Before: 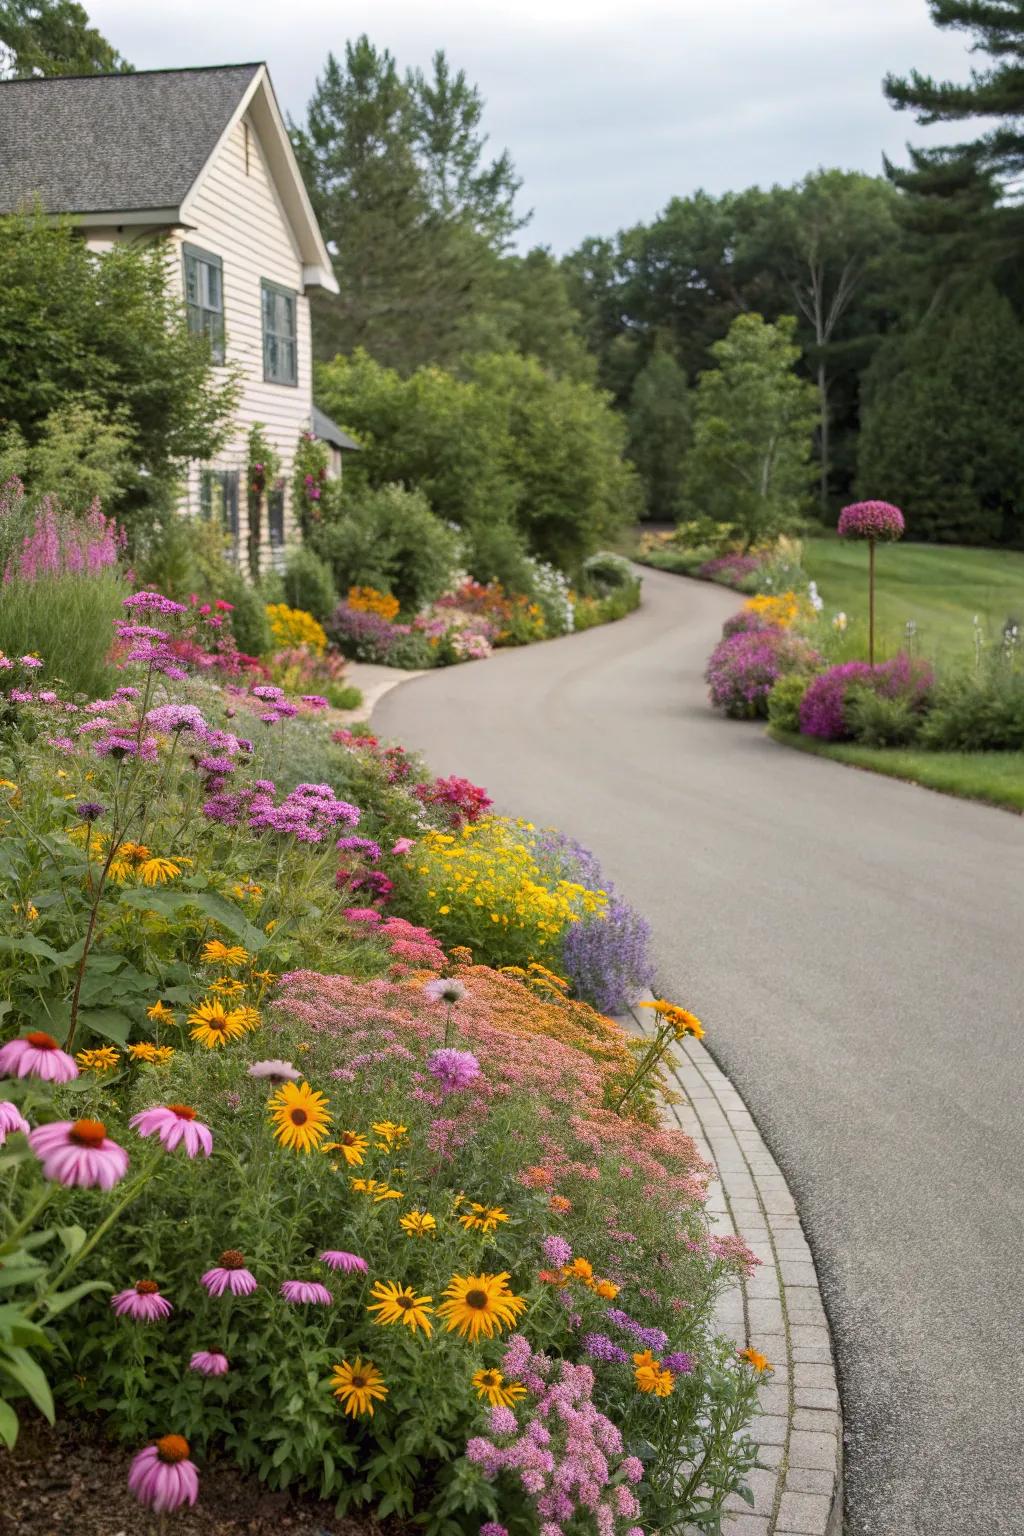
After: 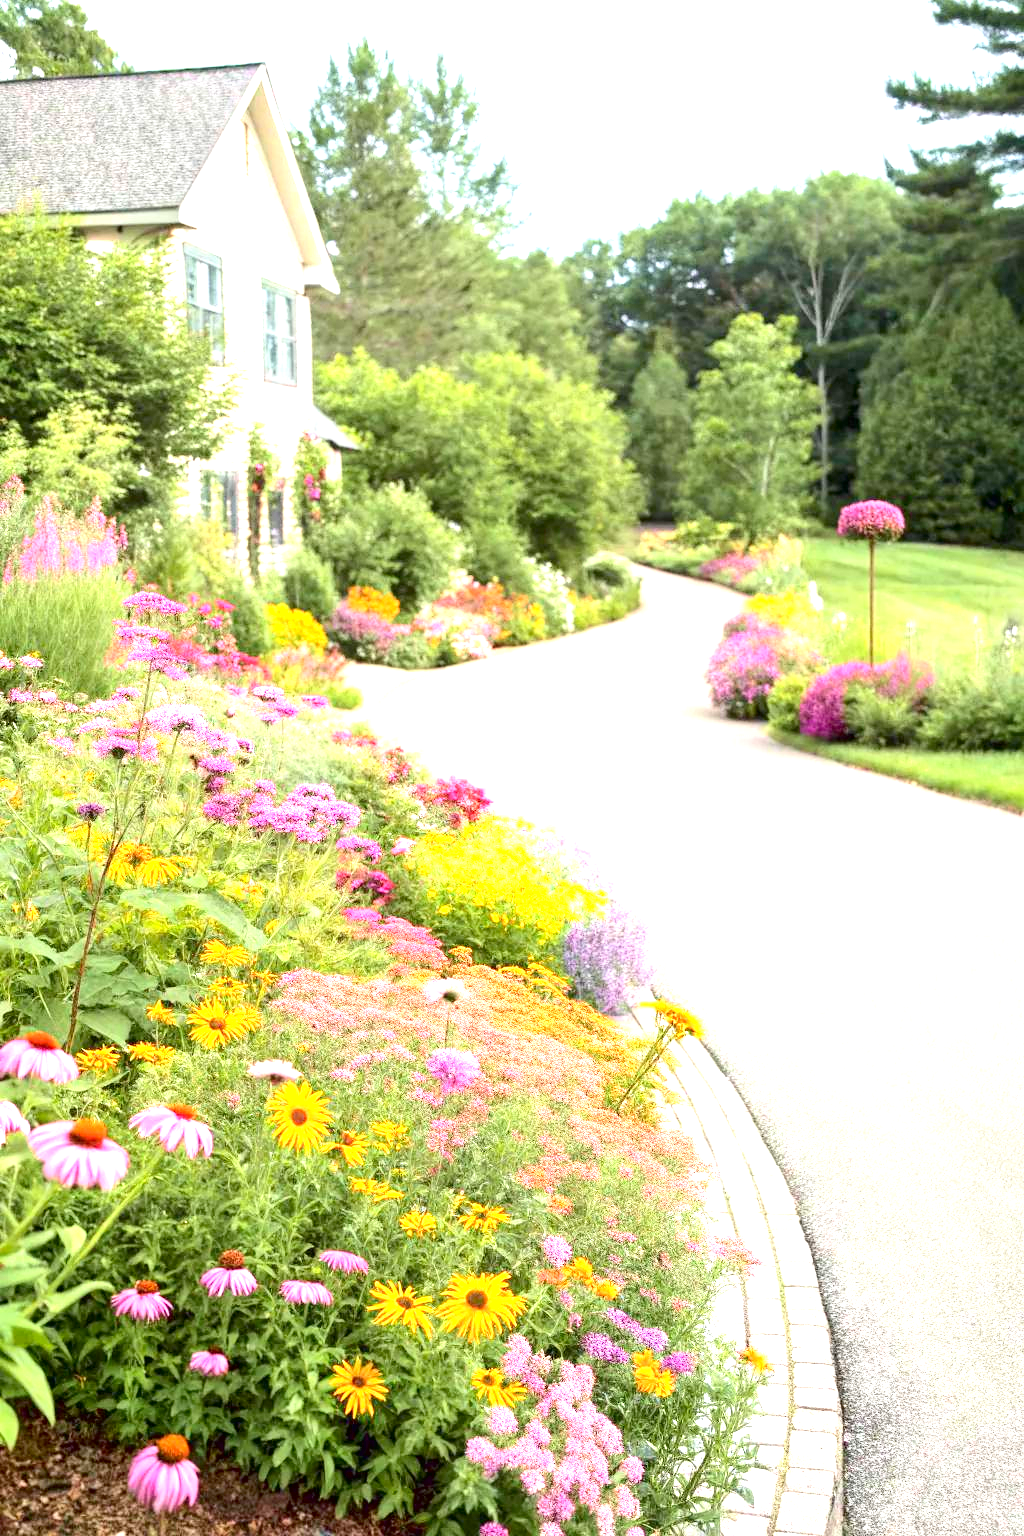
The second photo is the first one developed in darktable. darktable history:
exposure: black level correction 0.001, exposure 1.995 EV, compensate highlight preservation false
tone curve: curves: ch0 [(0, 0.01) (0.037, 0.032) (0.131, 0.108) (0.275, 0.258) (0.483, 0.512) (0.61, 0.661) (0.696, 0.742) (0.792, 0.834) (0.911, 0.936) (0.997, 0.995)]; ch1 [(0, 0) (0.308, 0.29) (0.425, 0.411) (0.503, 0.502) (0.529, 0.543) (0.683, 0.706) (0.746, 0.77) (1, 1)]; ch2 [(0, 0) (0.225, 0.214) (0.334, 0.339) (0.401, 0.415) (0.485, 0.487) (0.502, 0.502) (0.525, 0.523) (0.545, 0.552) (0.587, 0.61) (0.636, 0.654) (0.711, 0.729) (0.845, 0.855) (0.998, 0.977)], color space Lab, independent channels, preserve colors none
